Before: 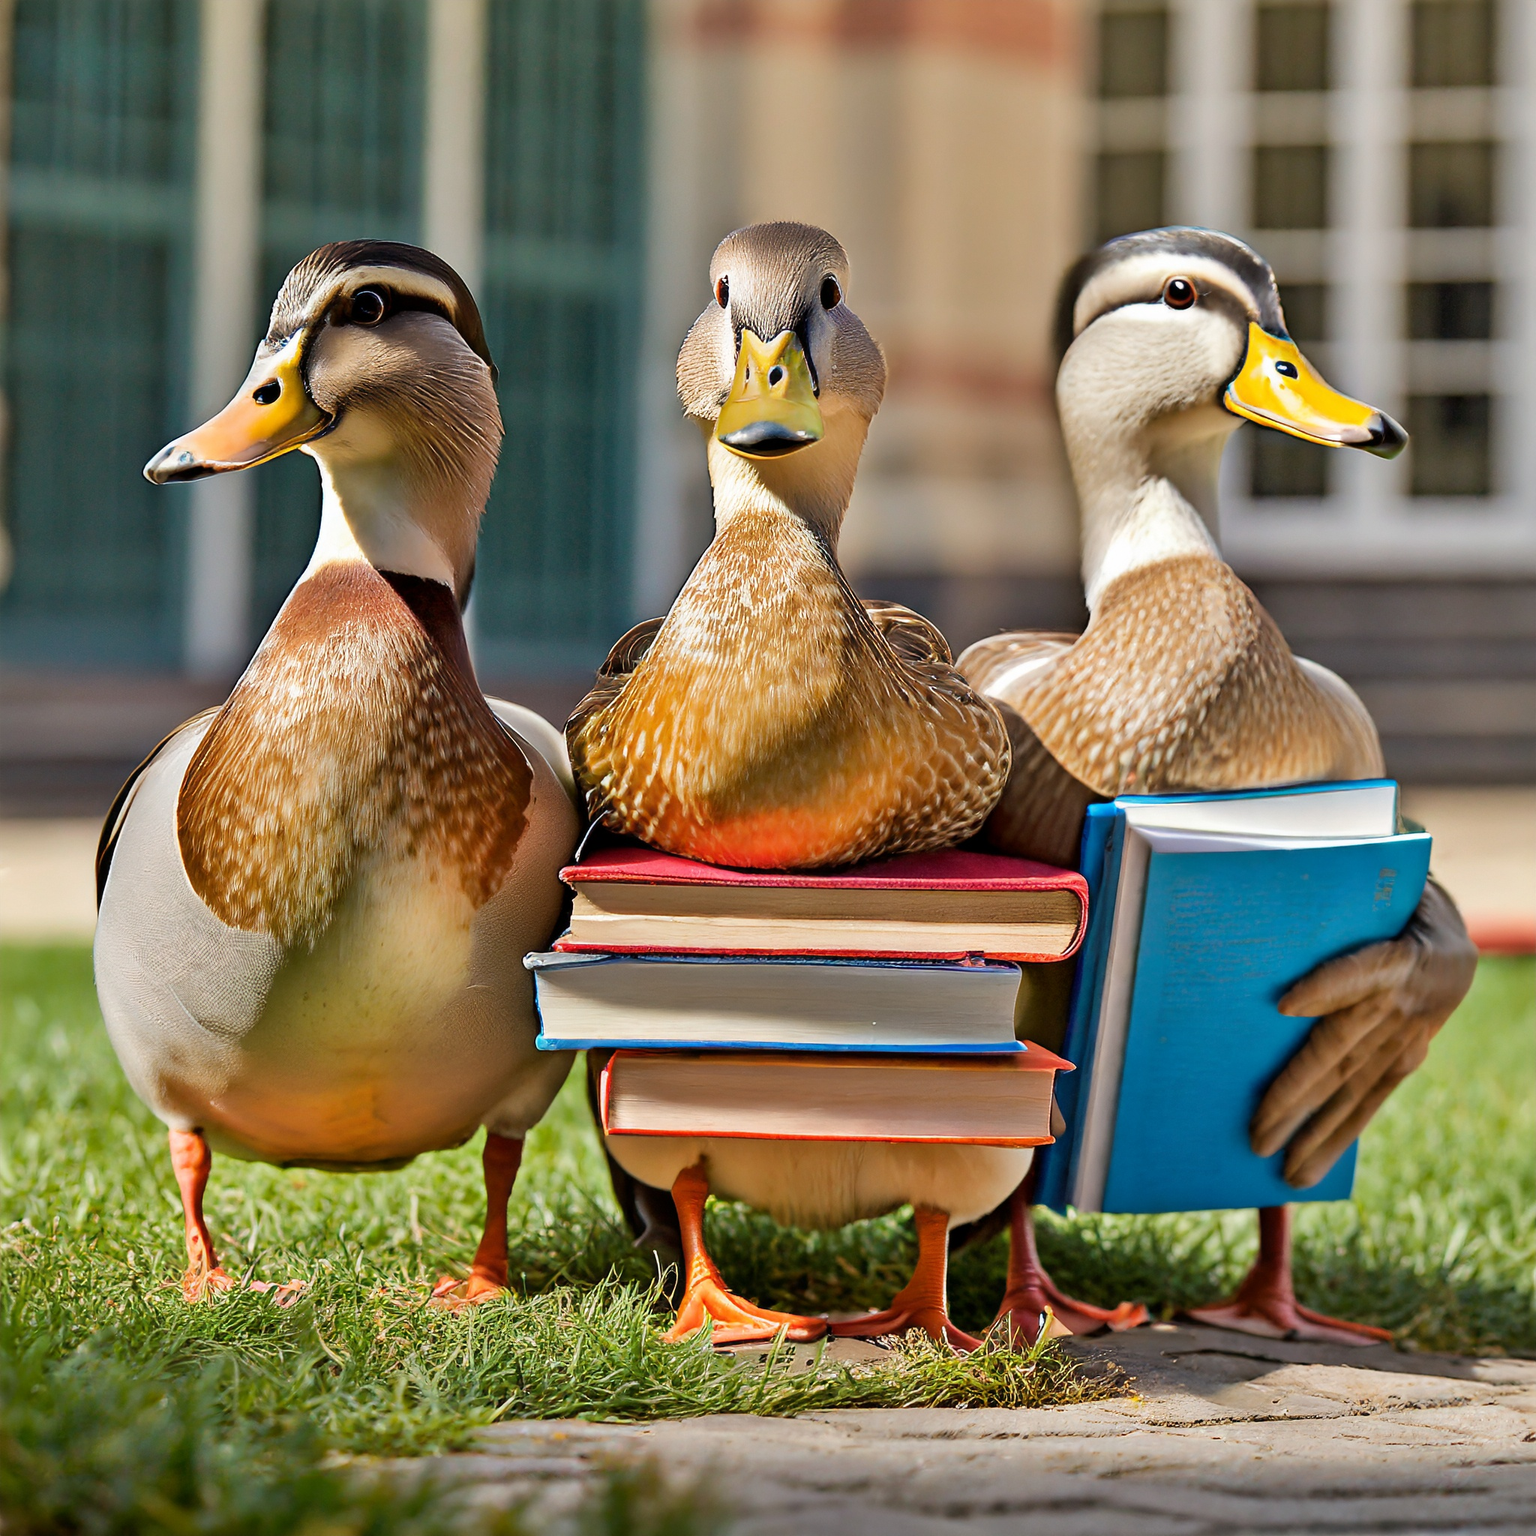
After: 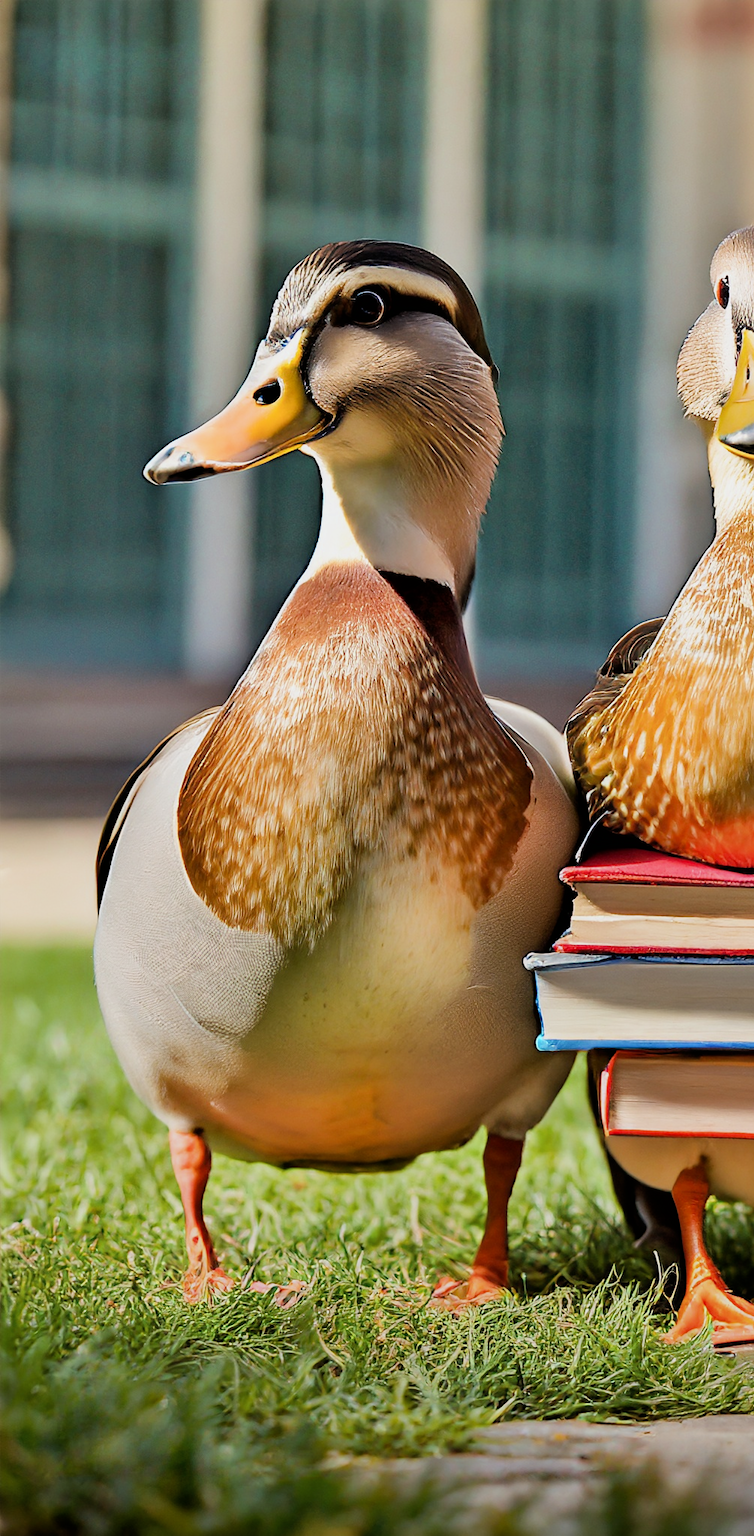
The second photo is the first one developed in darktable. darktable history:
filmic rgb: black relative exposure -8.15 EV, white relative exposure 3.76 EV, hardness 4.46
crop and rotate: left 0%, top 0%, right 50.845%
exposure: exposure 0.426 EV, compensate highlight preservation false
graduated density: rotation -180°, offset 27.42
color zones: curves: ch0 [(0.25, 0.5) (0.463, 0.627) (0.484, 0.637) (0.75, 0.5)]
